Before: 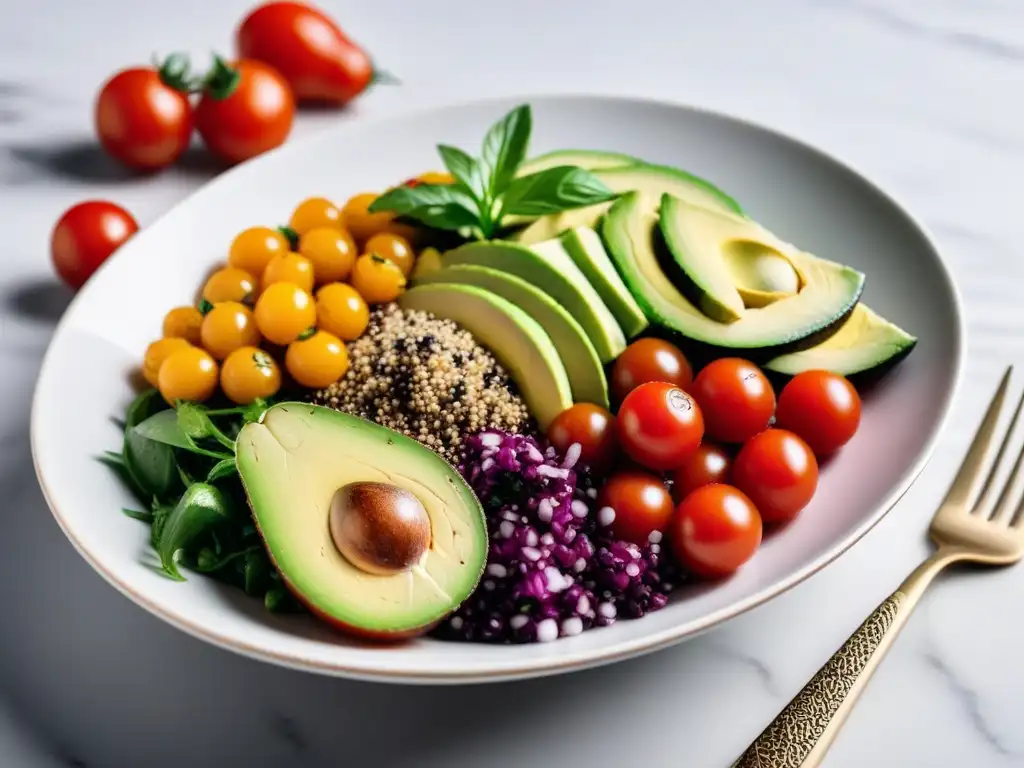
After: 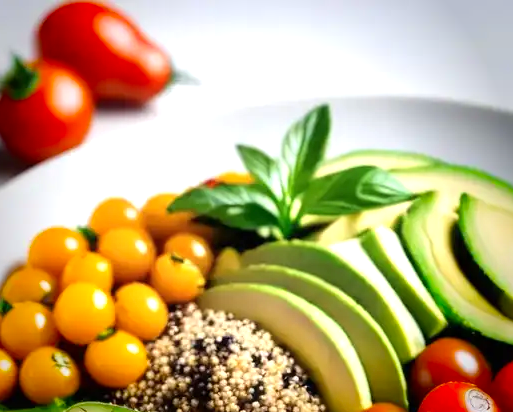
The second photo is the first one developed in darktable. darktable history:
exposure: exposure 0.6 EV, compensate exposure bias true, compensate highlight preservation false
crop: left 19.657%, right 30.227%, bottom 46.335%
vignetting: fall-off start 65.13%, saturation 0.369, width/height ratio 0.888, unbound false
